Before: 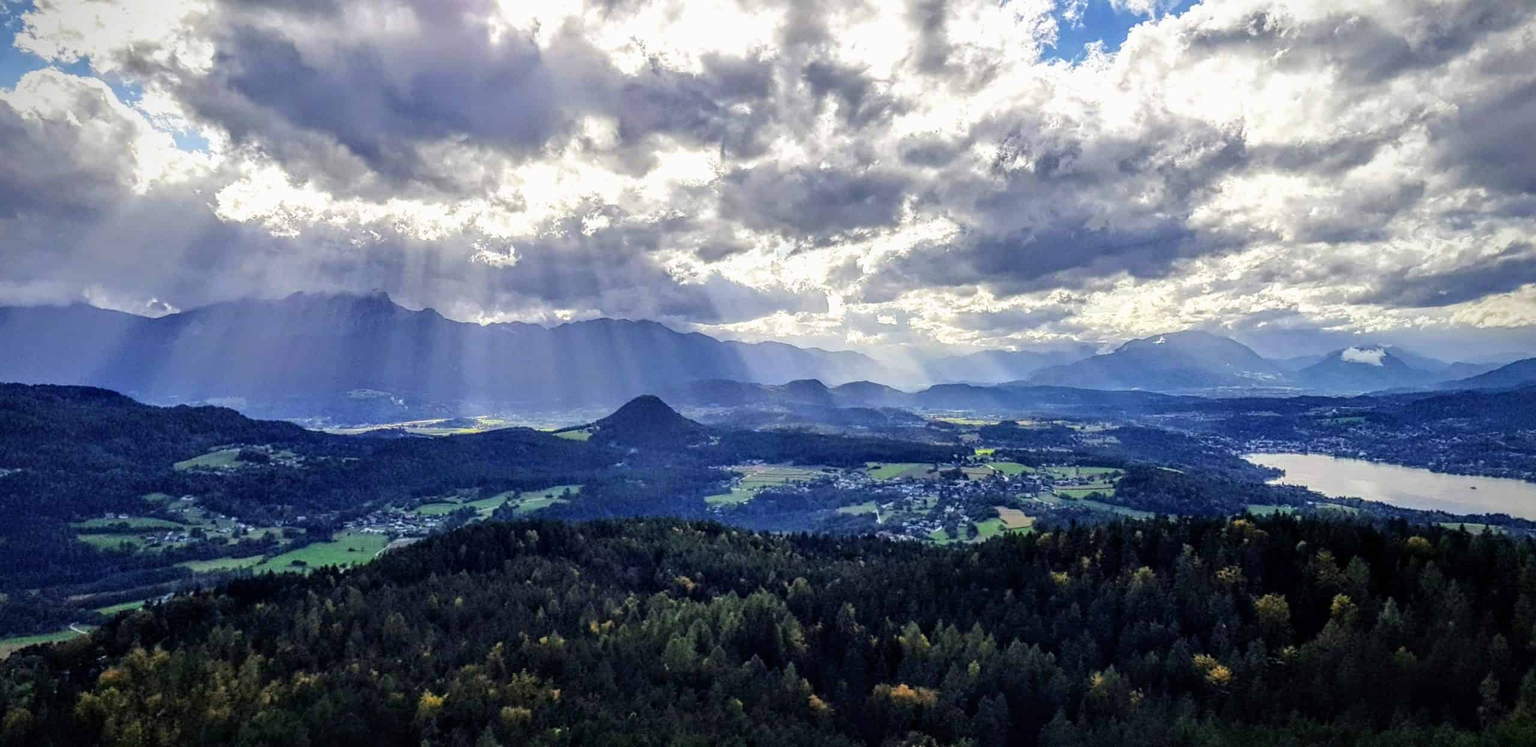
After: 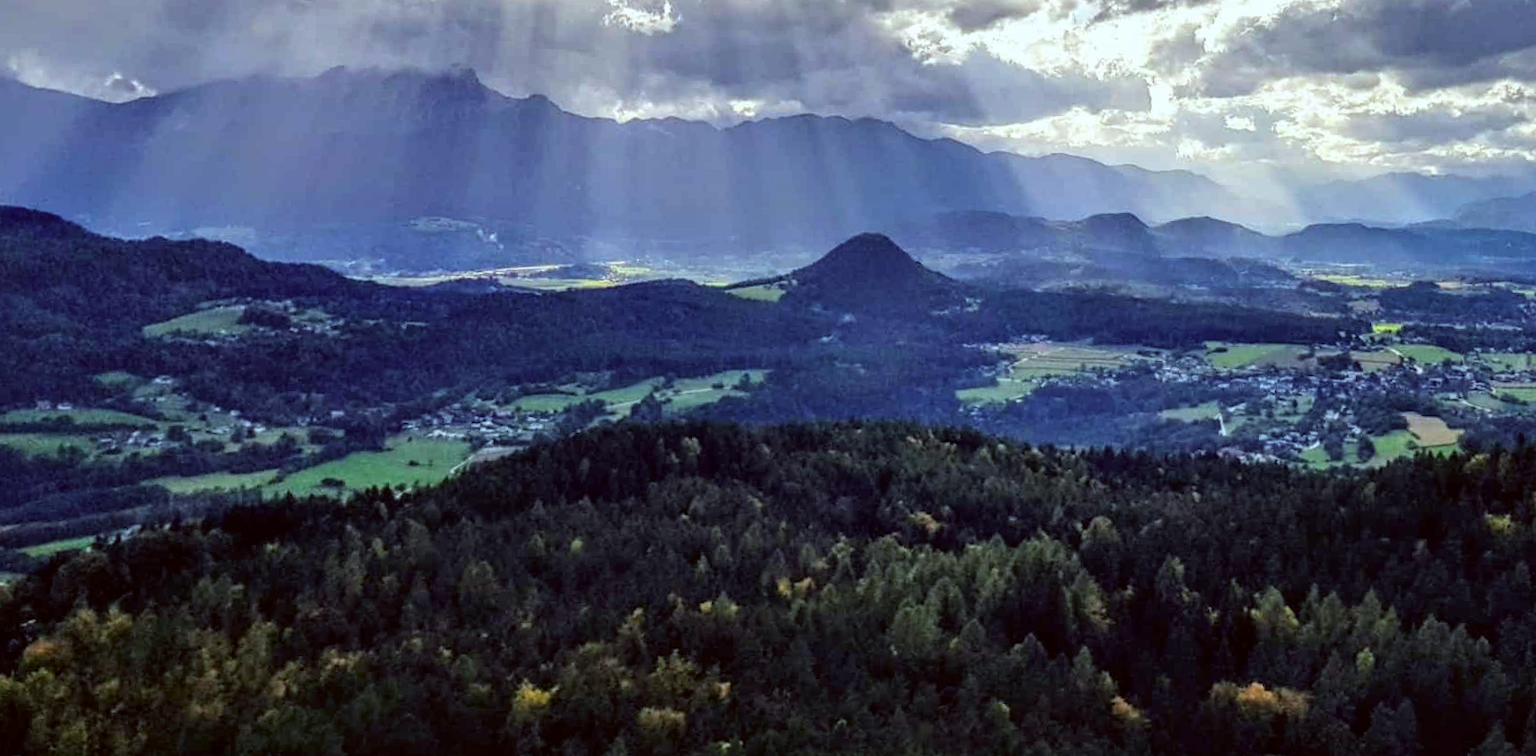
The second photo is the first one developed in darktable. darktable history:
crop and rotate: angle -0.898°, left 3.747%, top 31.782%, right 28.95%
color correction: highlights a* -5.12, highlights b* -3.39, shadows a* 4.08, shadows b* 4.37
